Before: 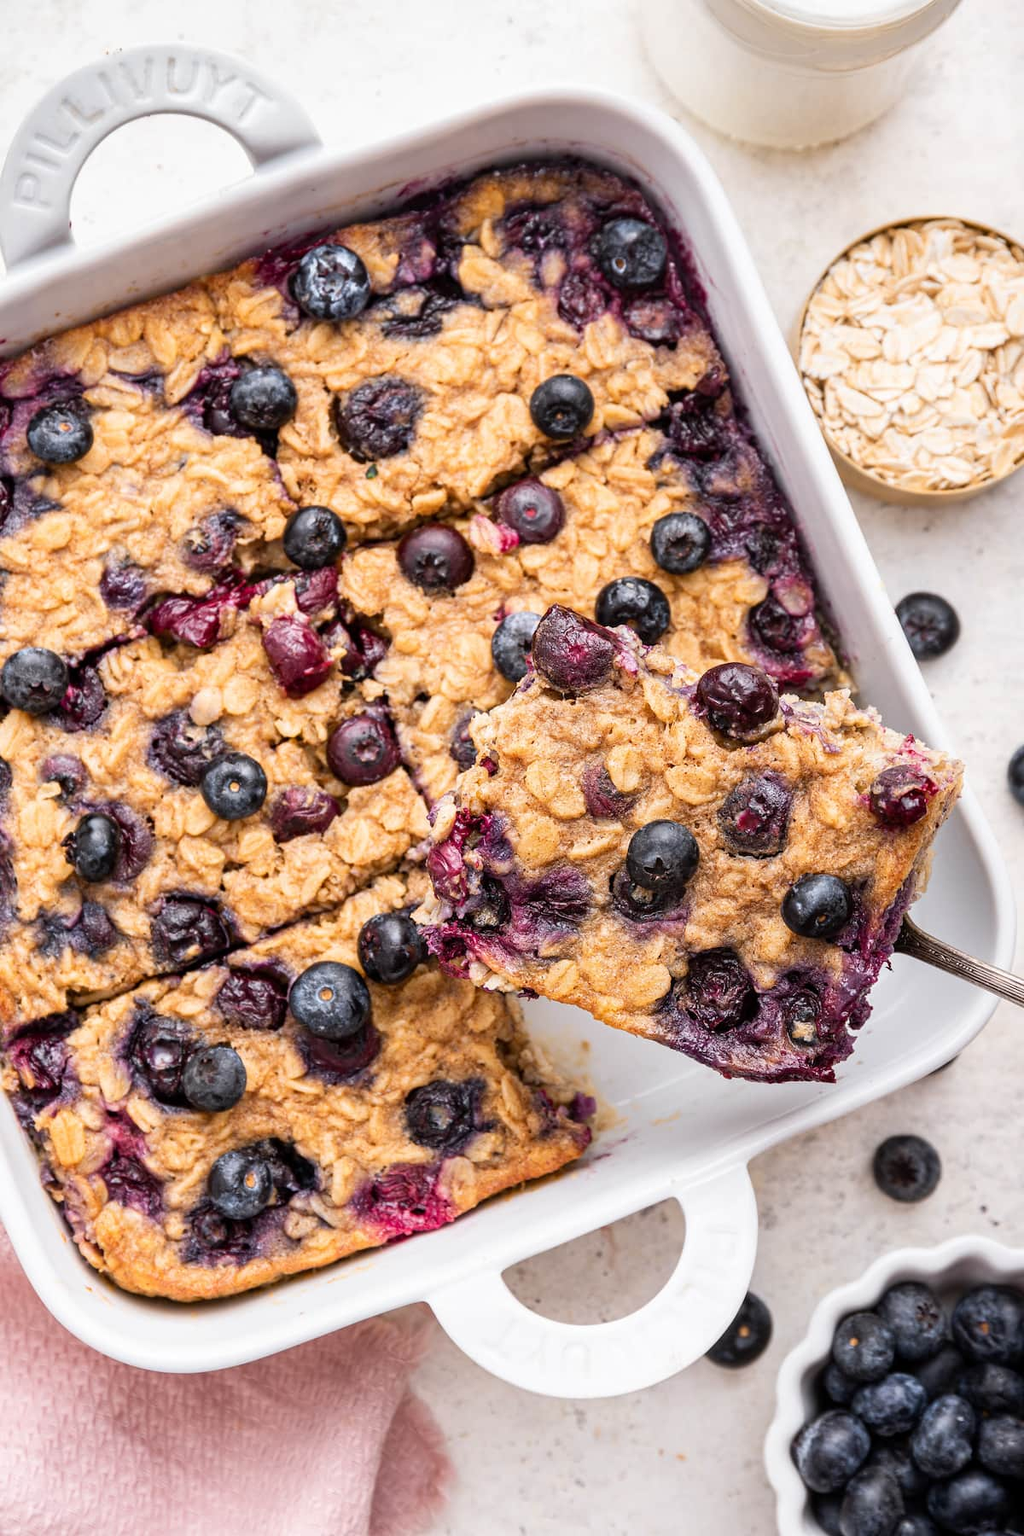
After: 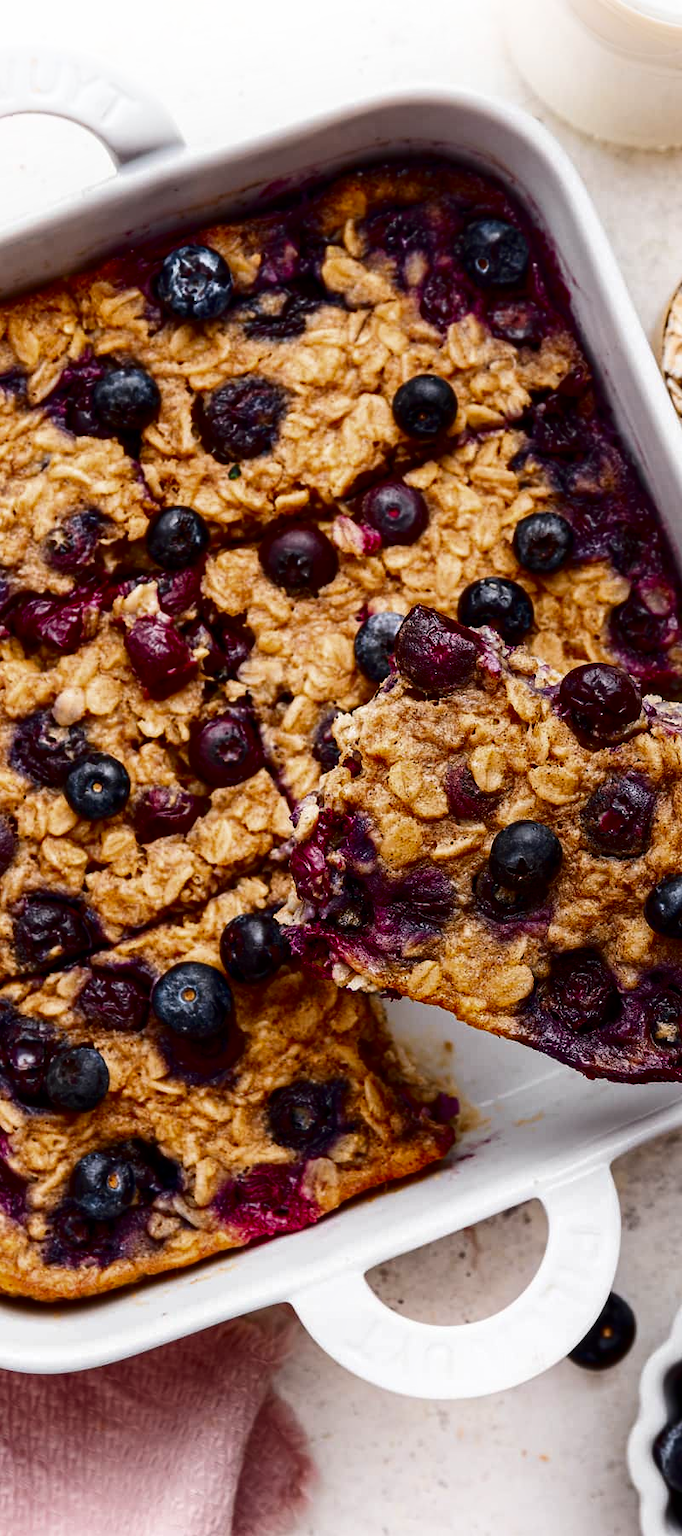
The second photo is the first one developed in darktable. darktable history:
shadows and highlights: shadows -21.05, highlights 98.12, soften with gaussian
crop and rotate: left 13.465%, right 19.878%
contrast brightness saturation: contrast 0.095, brightness -0.592, saturation 0.166
